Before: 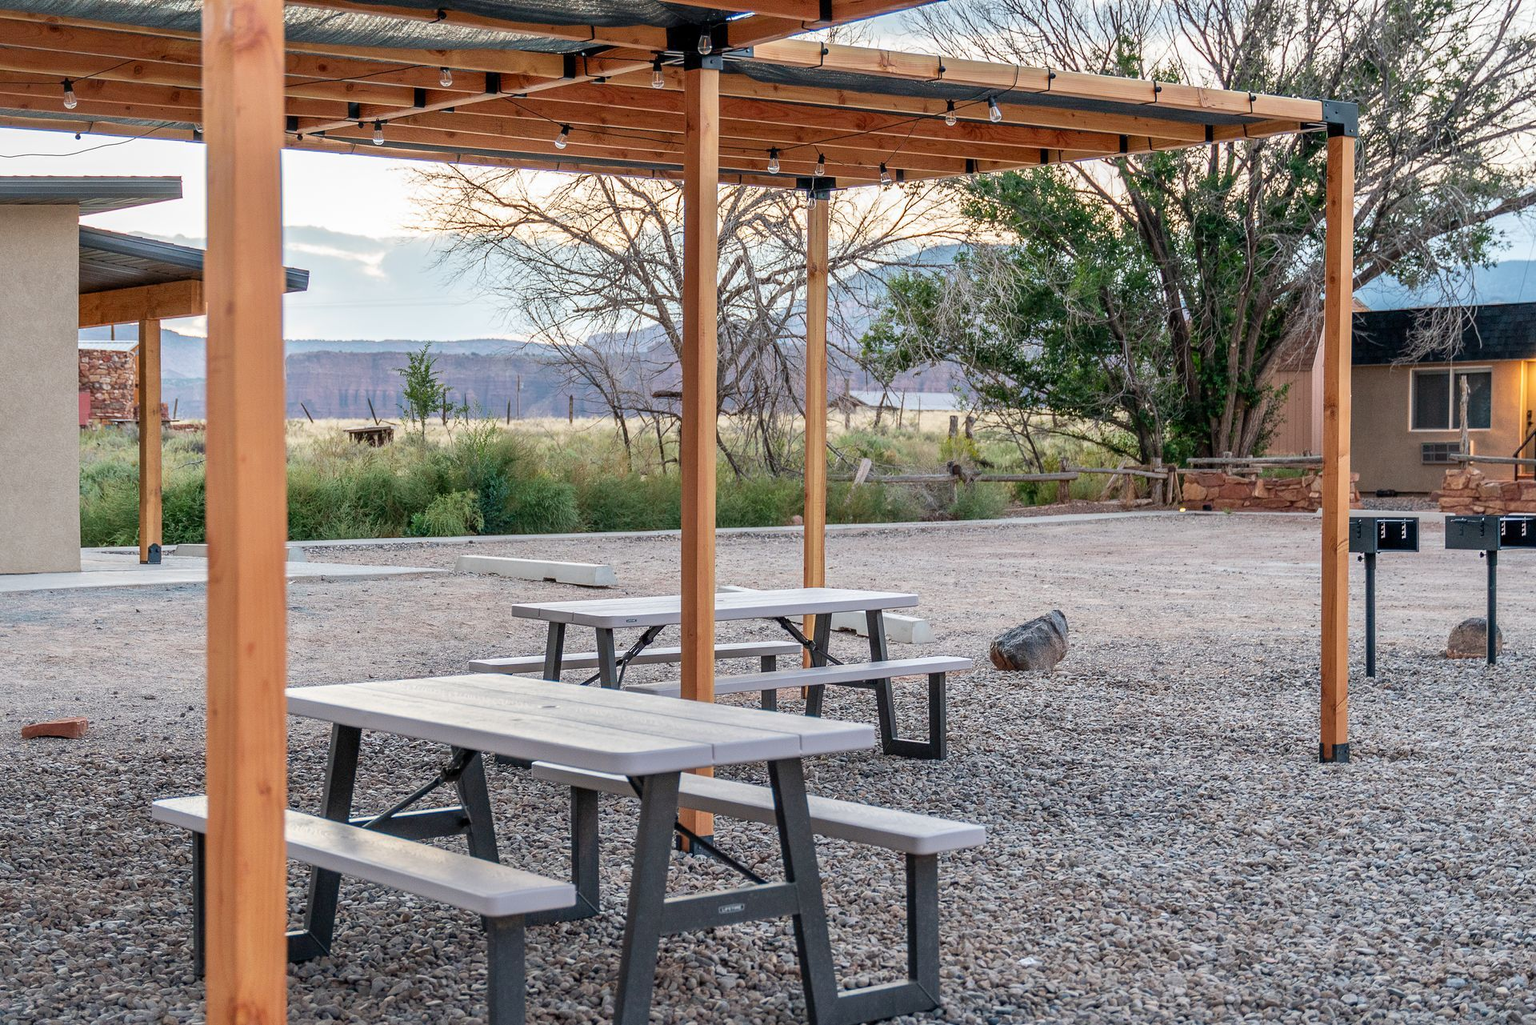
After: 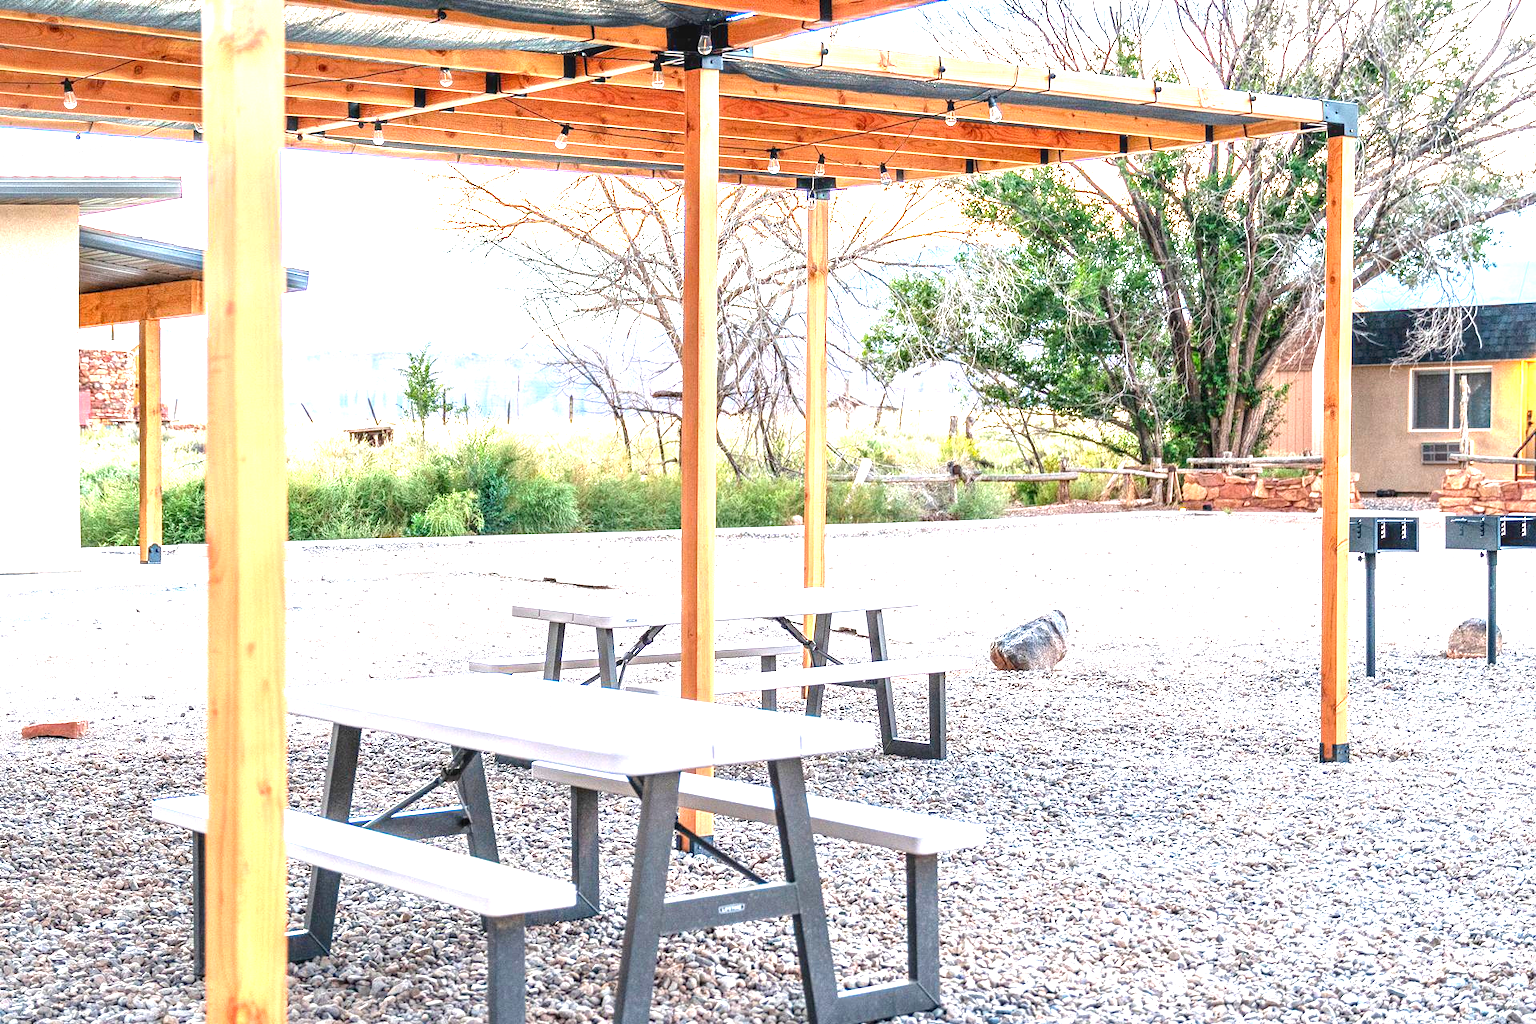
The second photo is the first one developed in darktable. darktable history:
local contrast: on, module defaults
exposure: black level correction 0, exposure 1.992 EV, compensate highlight preservation false
contrast brightness saturation: saturation 0.097
